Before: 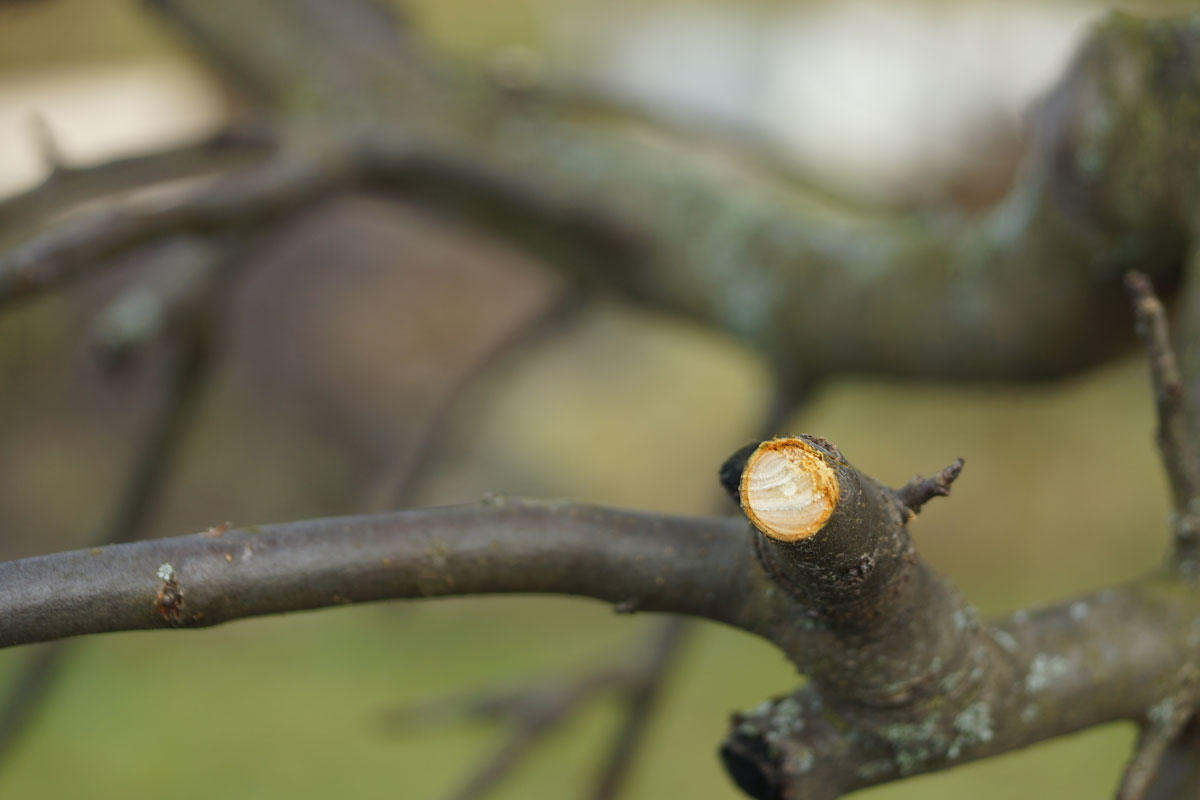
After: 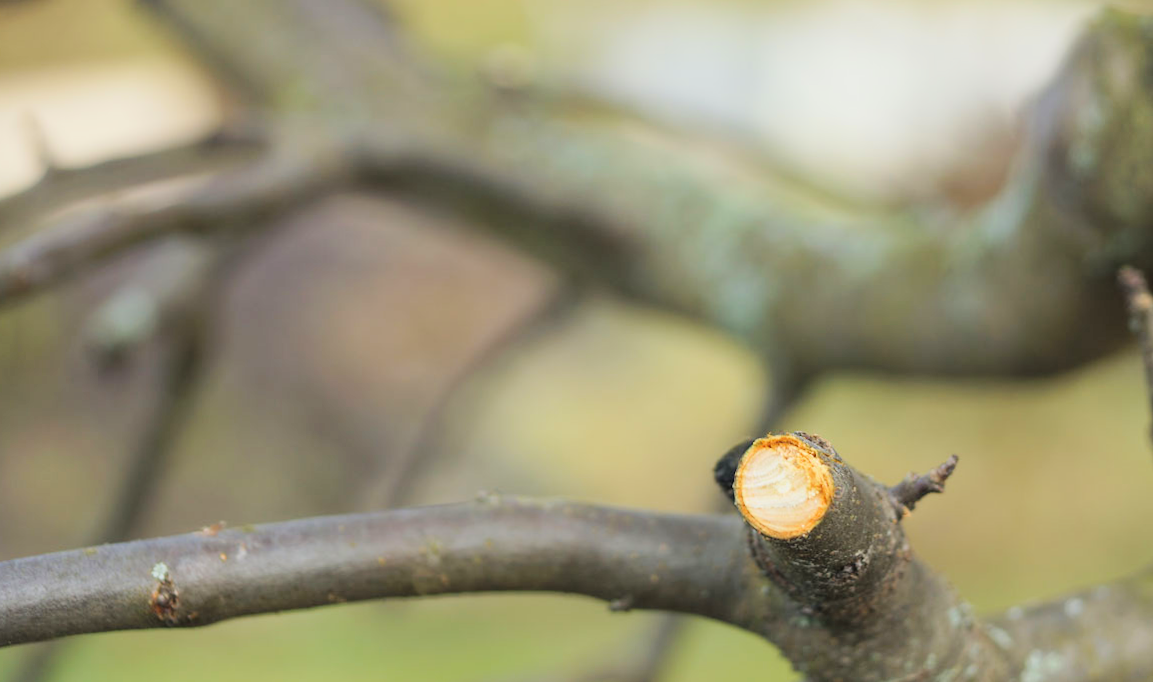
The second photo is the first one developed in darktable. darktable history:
filmic rgb: black relative exposure -7.65 EV, white relative exposure 4.56 EV, hardness 3.61, color science v6 (2022)
crop and rotate: angle 0.2°, left 0.275%, right 3.127%, bottom 14.18%
exposure: black level correction -0.002, exposure 1.115 EV, compensate highlight preservation false
